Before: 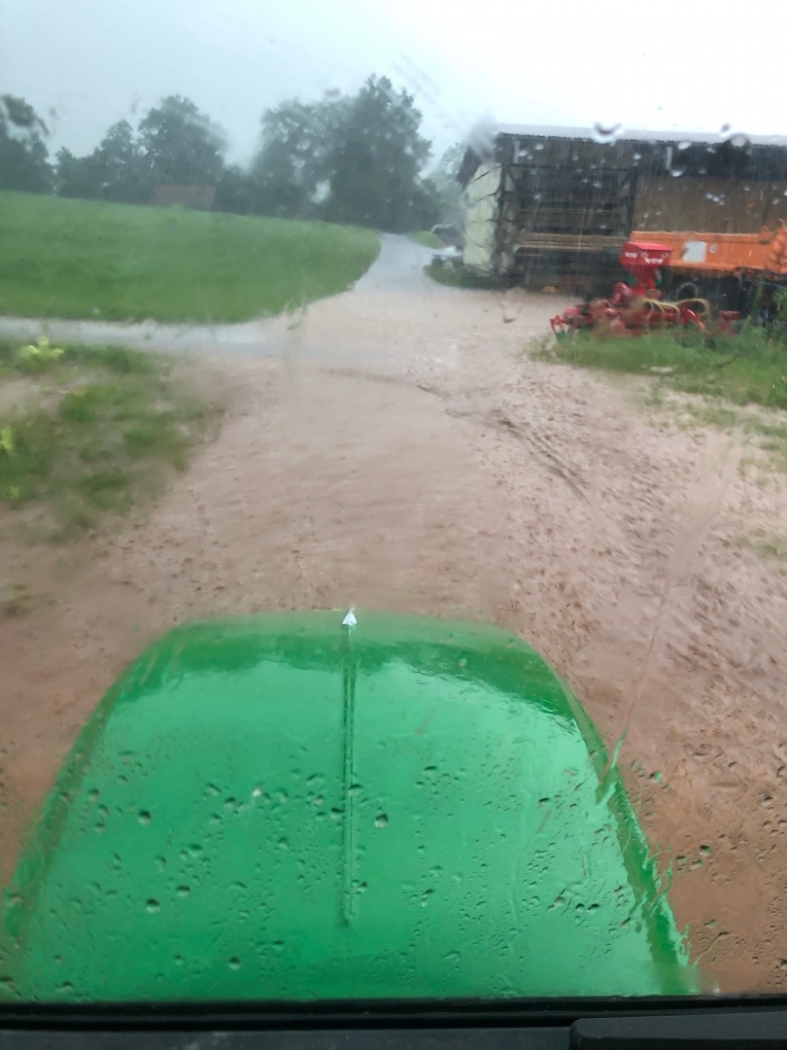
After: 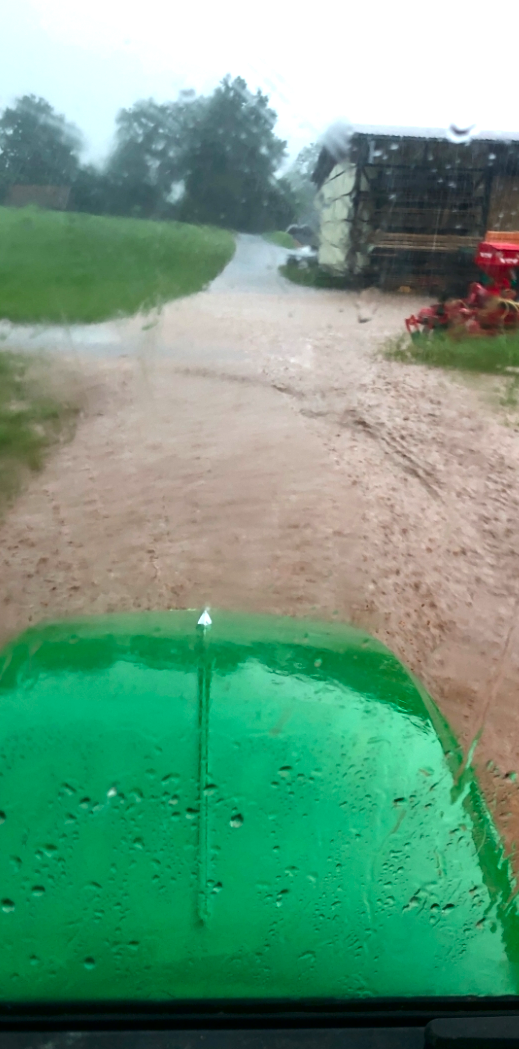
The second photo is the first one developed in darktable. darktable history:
levels: levels [0, 0.43, 0.859]
contrast brightness saturation: brightness -0.2, saturation 0.08
crop and rotate: left 18.442%, right 15.508%
